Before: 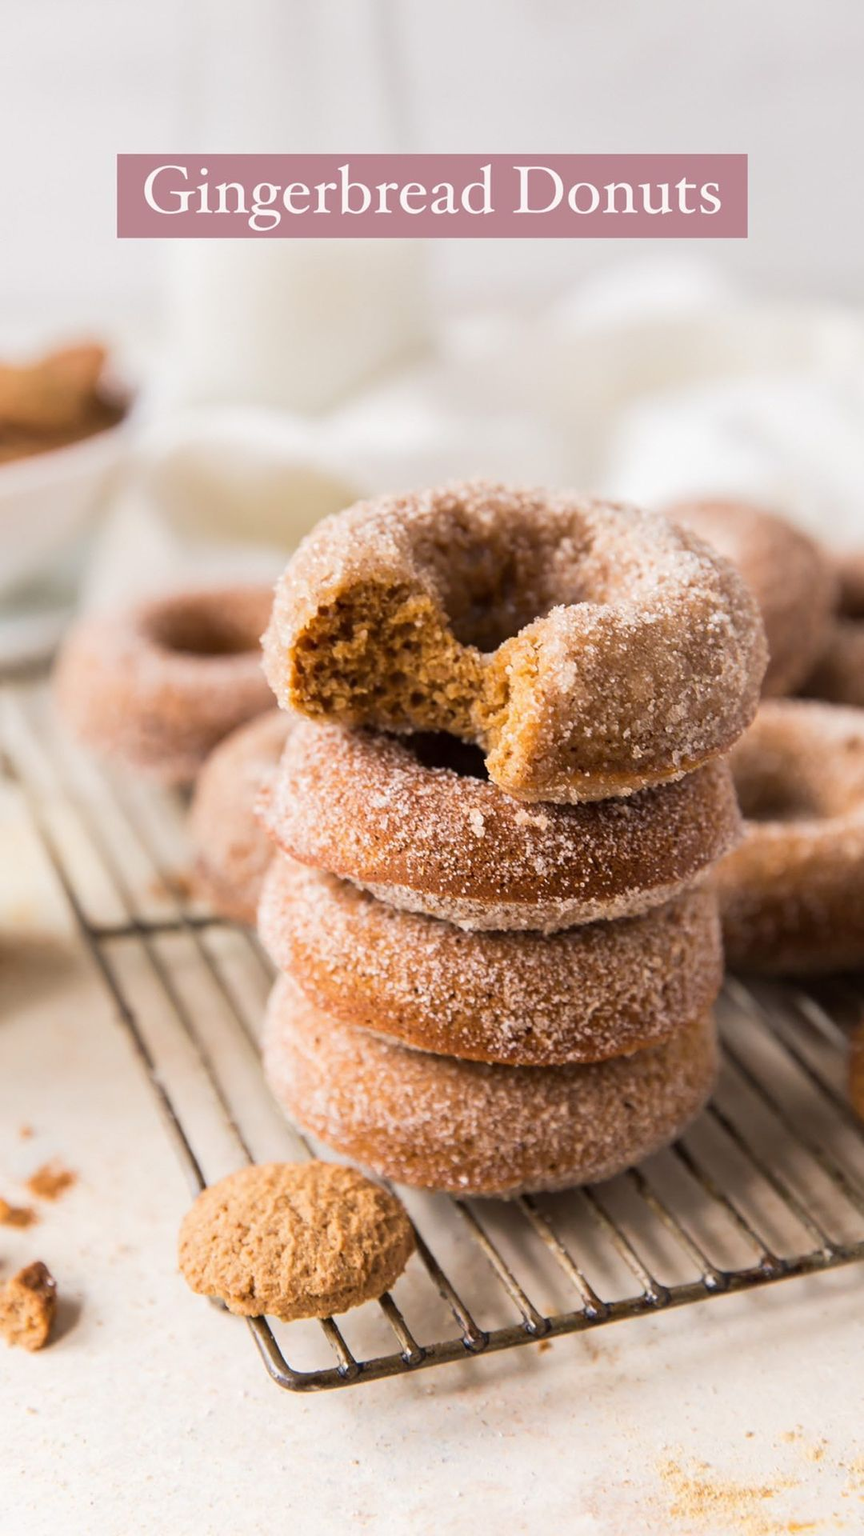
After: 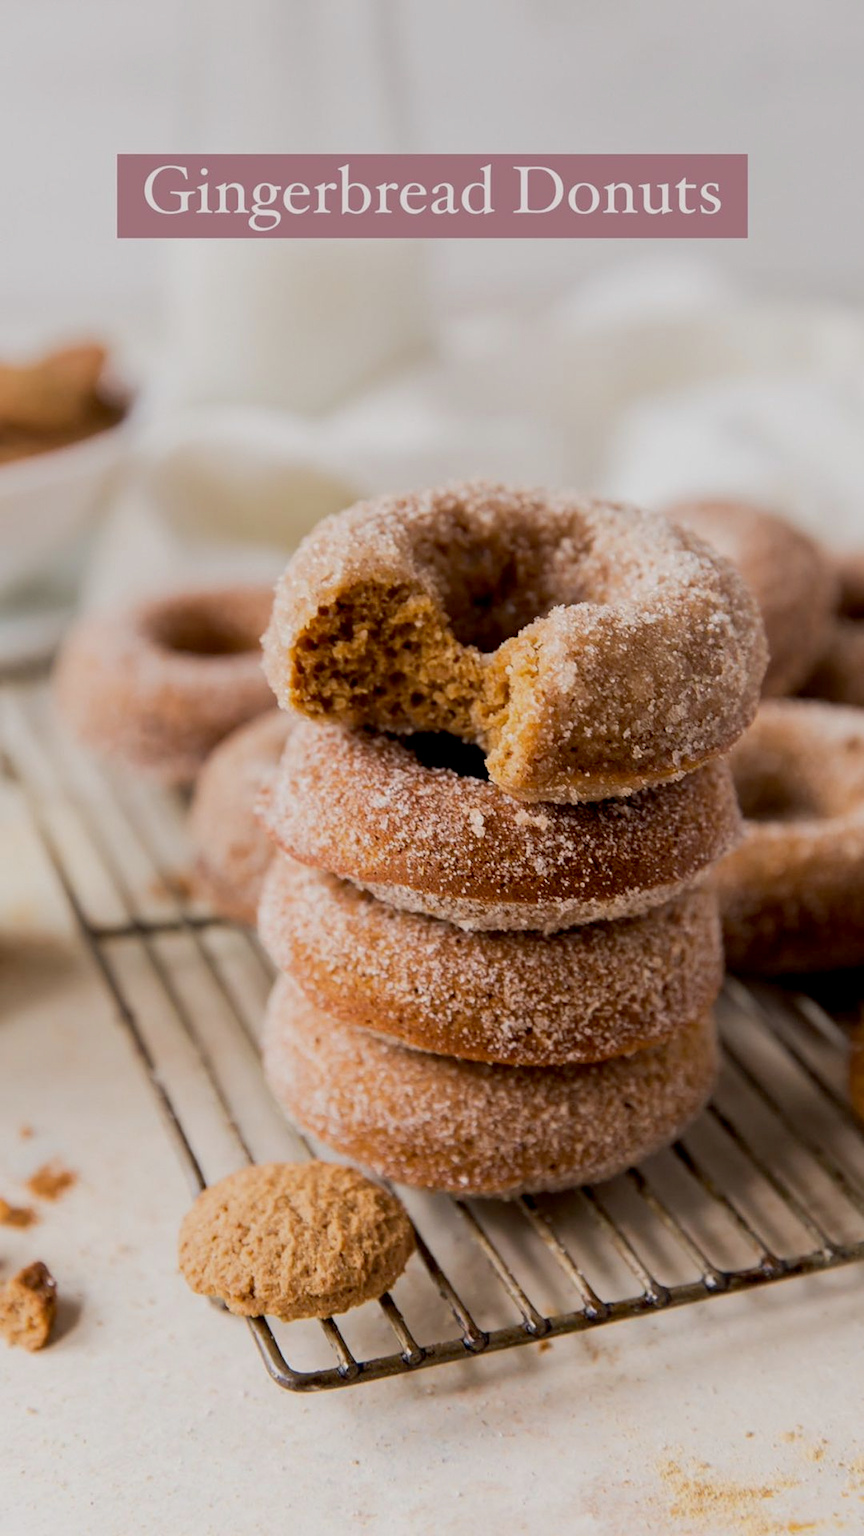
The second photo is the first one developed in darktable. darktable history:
exposure: black level correction 0.011, exposure -0.483 EV, compensate highlight preservation false
